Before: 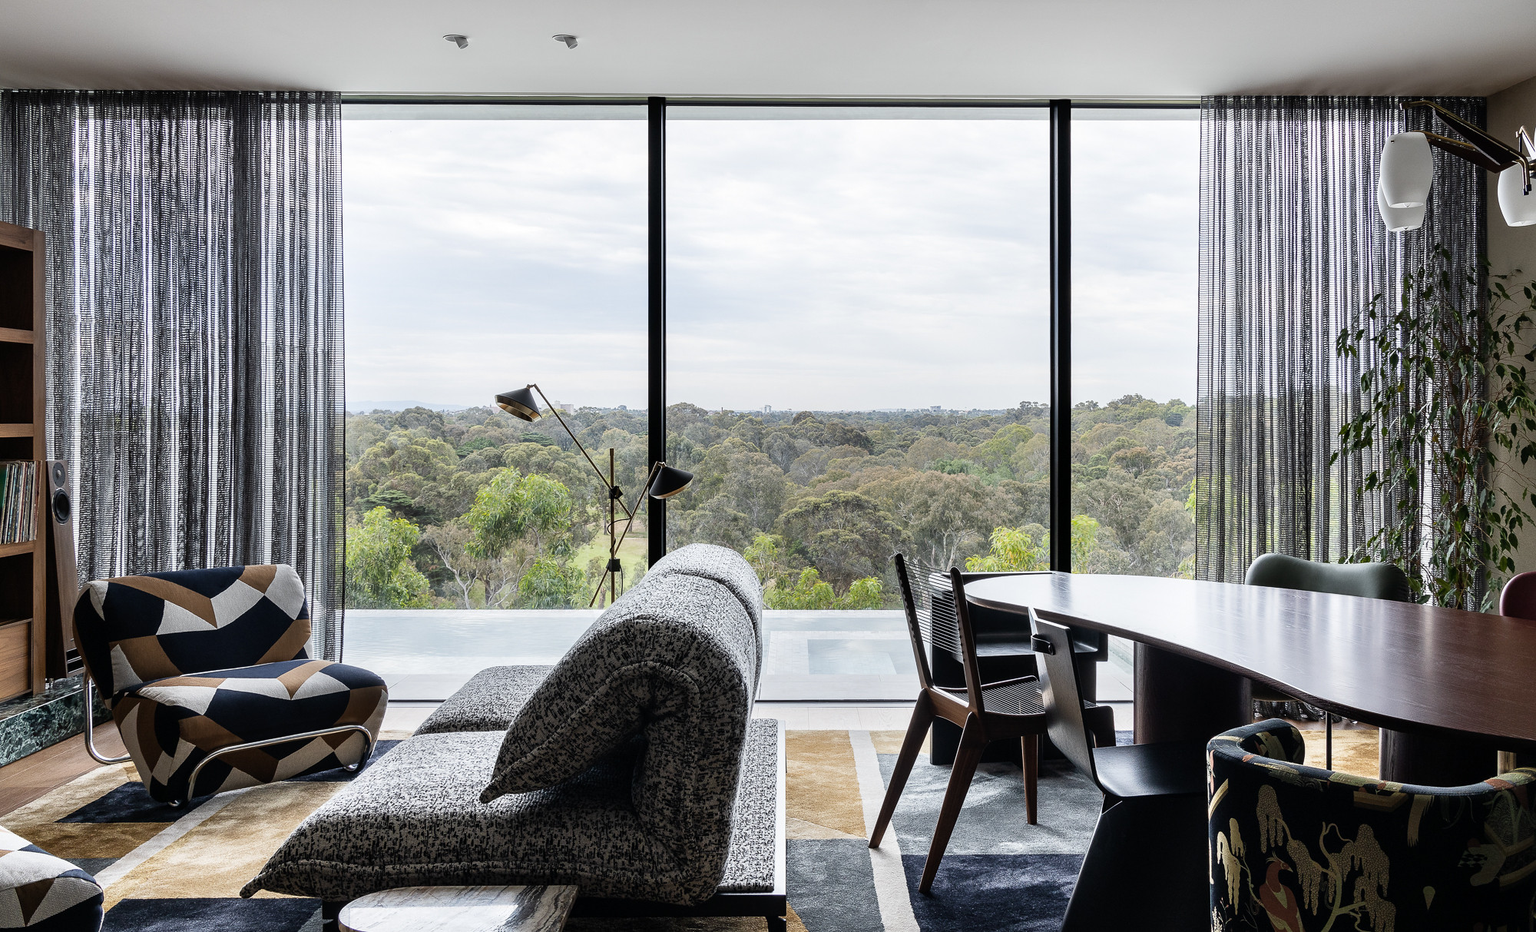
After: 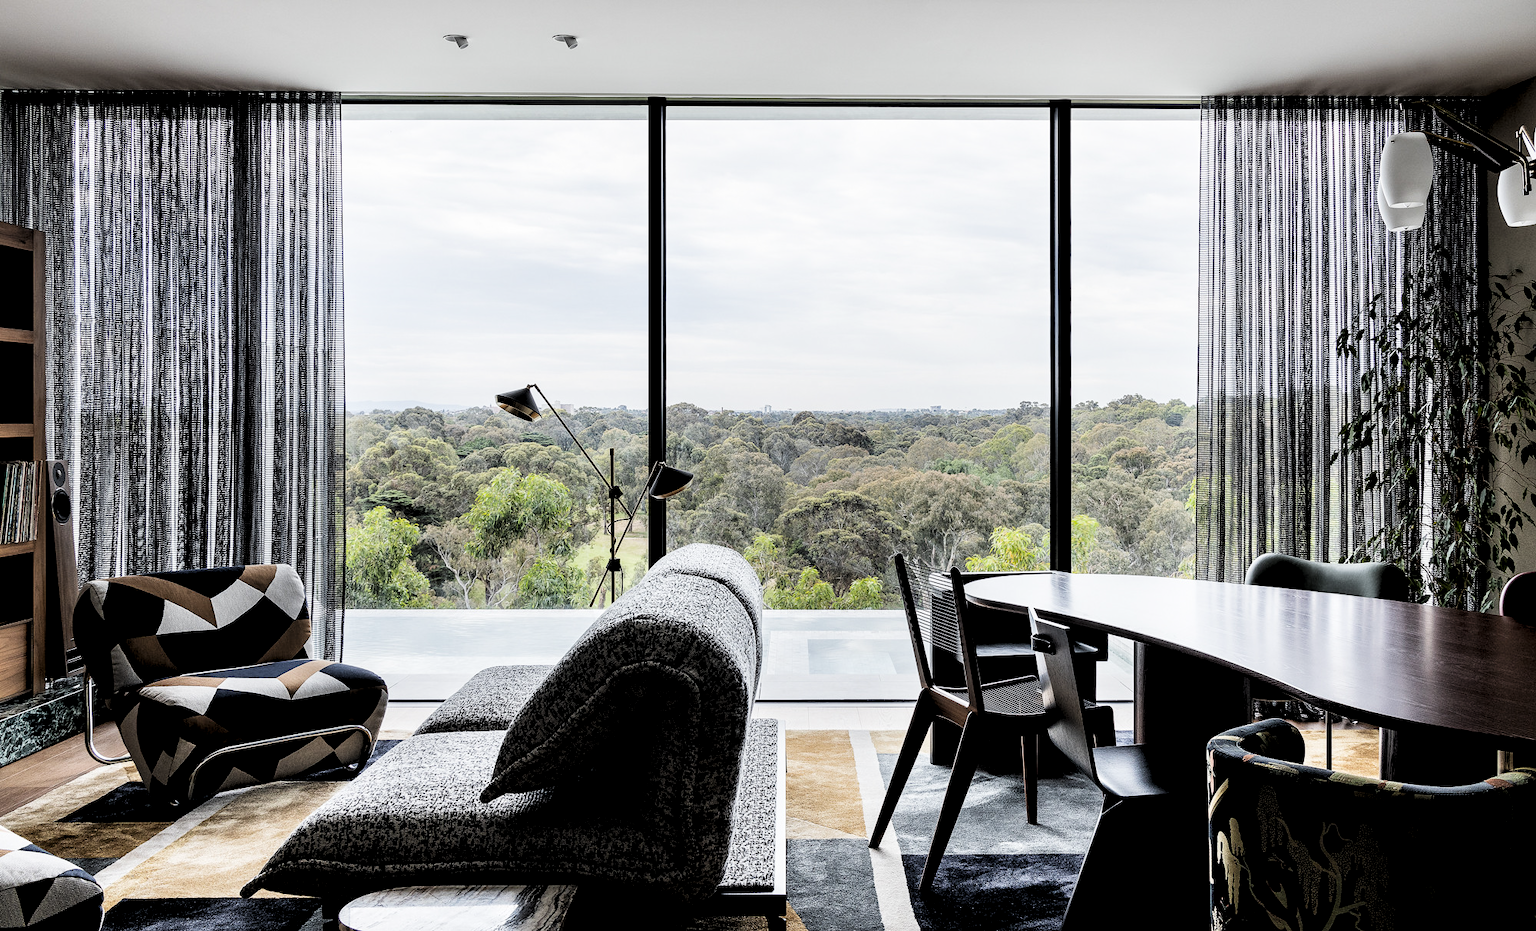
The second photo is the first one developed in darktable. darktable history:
local contrast: highlights 104%, shadows 101%, detail 119%, midtone range 0.2
filmic rgb: black relative exposure -5.08 EV, white relative exposure 3.99 EV, hardness 2.88, contrast 1.296, highlights saturation mix -29.34%, contrast in shadows safe
levels: levels [0.062, 0.494, 0.925]
